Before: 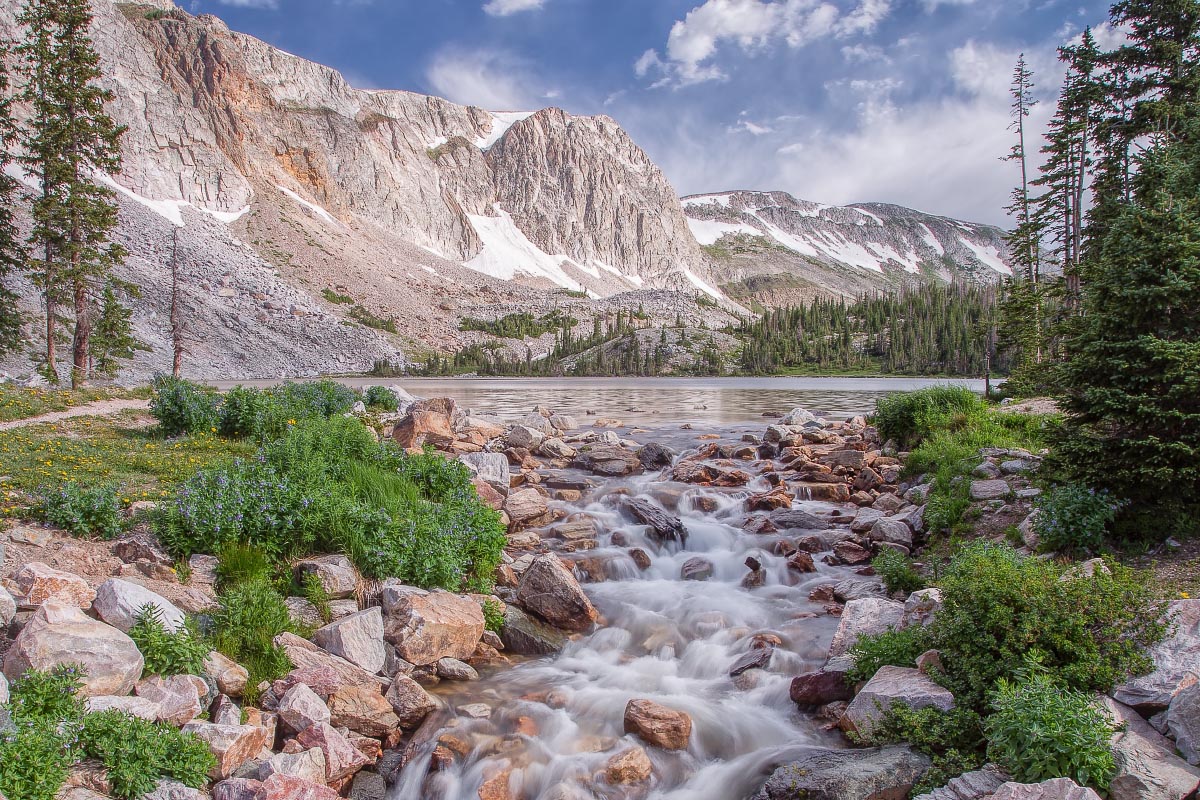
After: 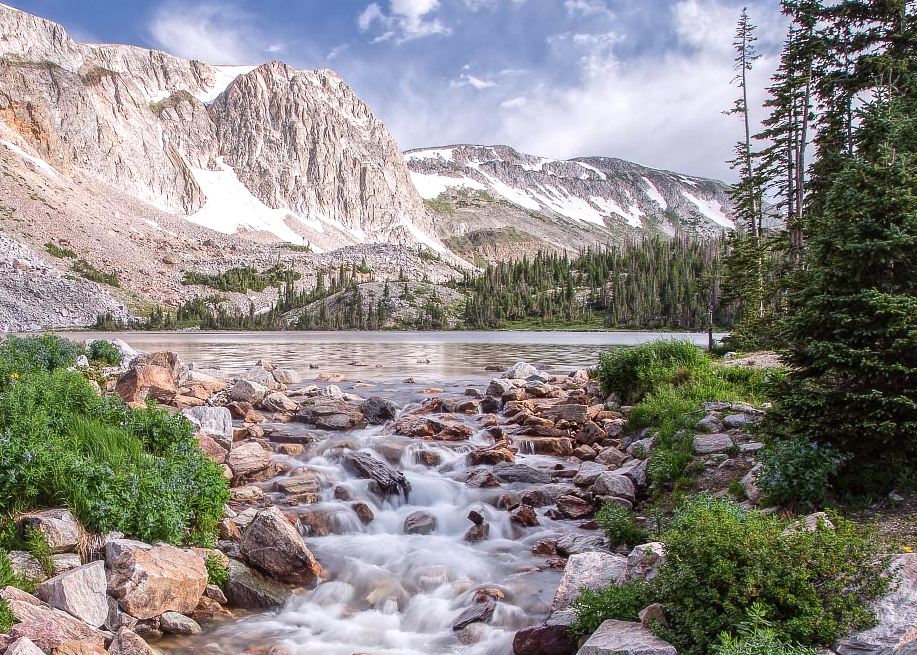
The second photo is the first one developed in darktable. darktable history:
crop: left 23.095%, top 5.827%, bottom 11.854%
tone equalizer: -8 EV -0.417 EV, -7 EV -0.389 EV, -6 EV -0.333 EV, -5 EV -0.222 EV, -3 EV 0.222 EV, -2 EV 0.333 EV, -1 EV 0.389 EV, +0 EV 0.417 EV, edges refinement/feathering 500, mask exposure compensation -1.57 EV, preserve details no
